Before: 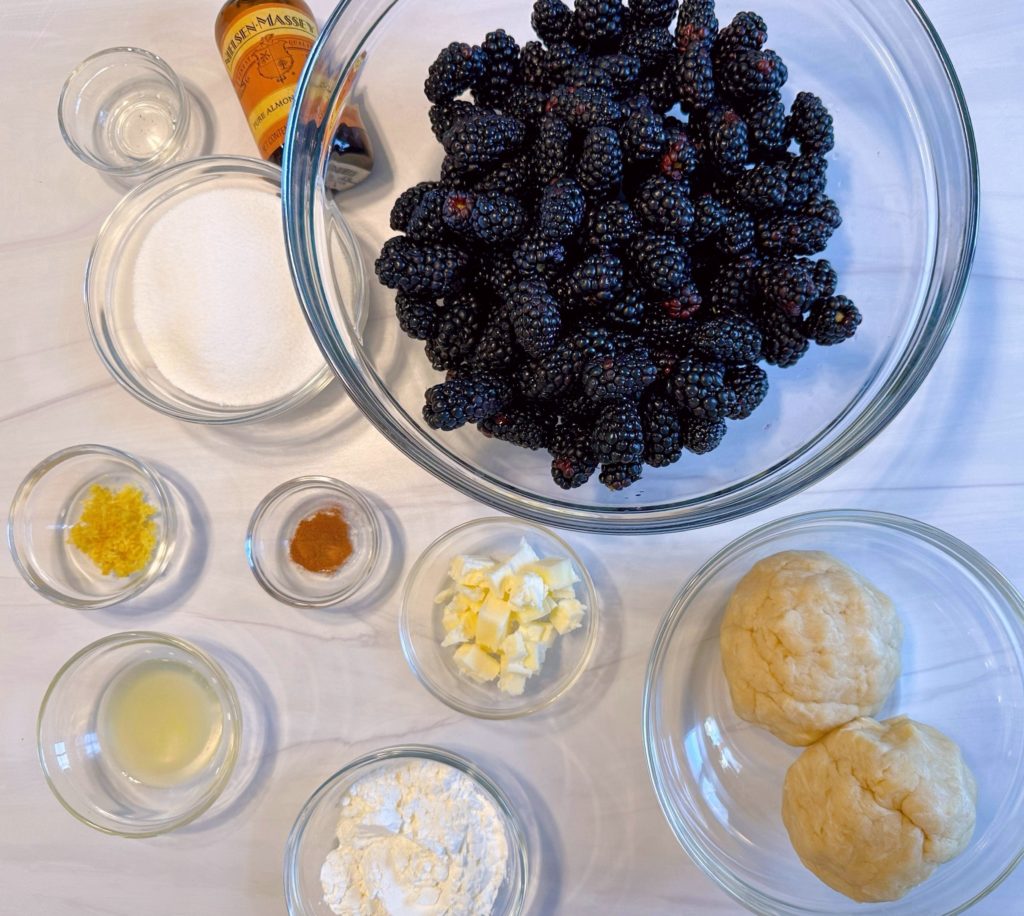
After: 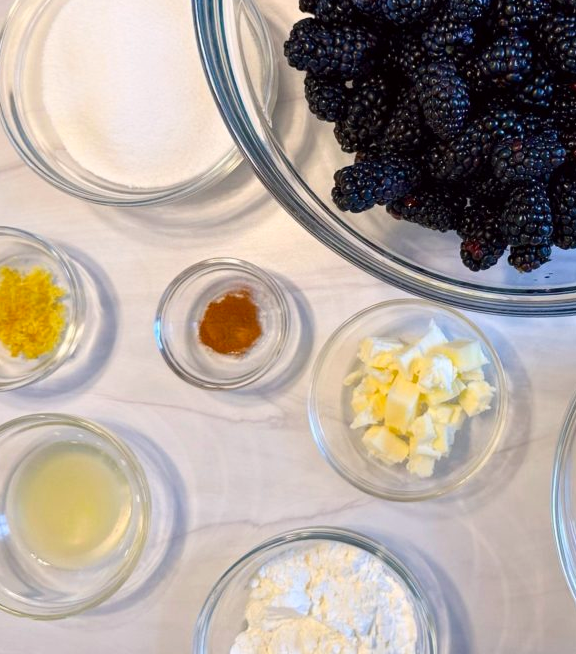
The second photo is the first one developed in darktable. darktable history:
rotate and perspective: automatic cropping original format, crop left 0, crop top 0
crop: left 8.966%, top 23.852%, right 34.699%, bottom 4.703%
contrast brightness saturation: contrast 0.15, brightness -0.01, saturation 0.1
